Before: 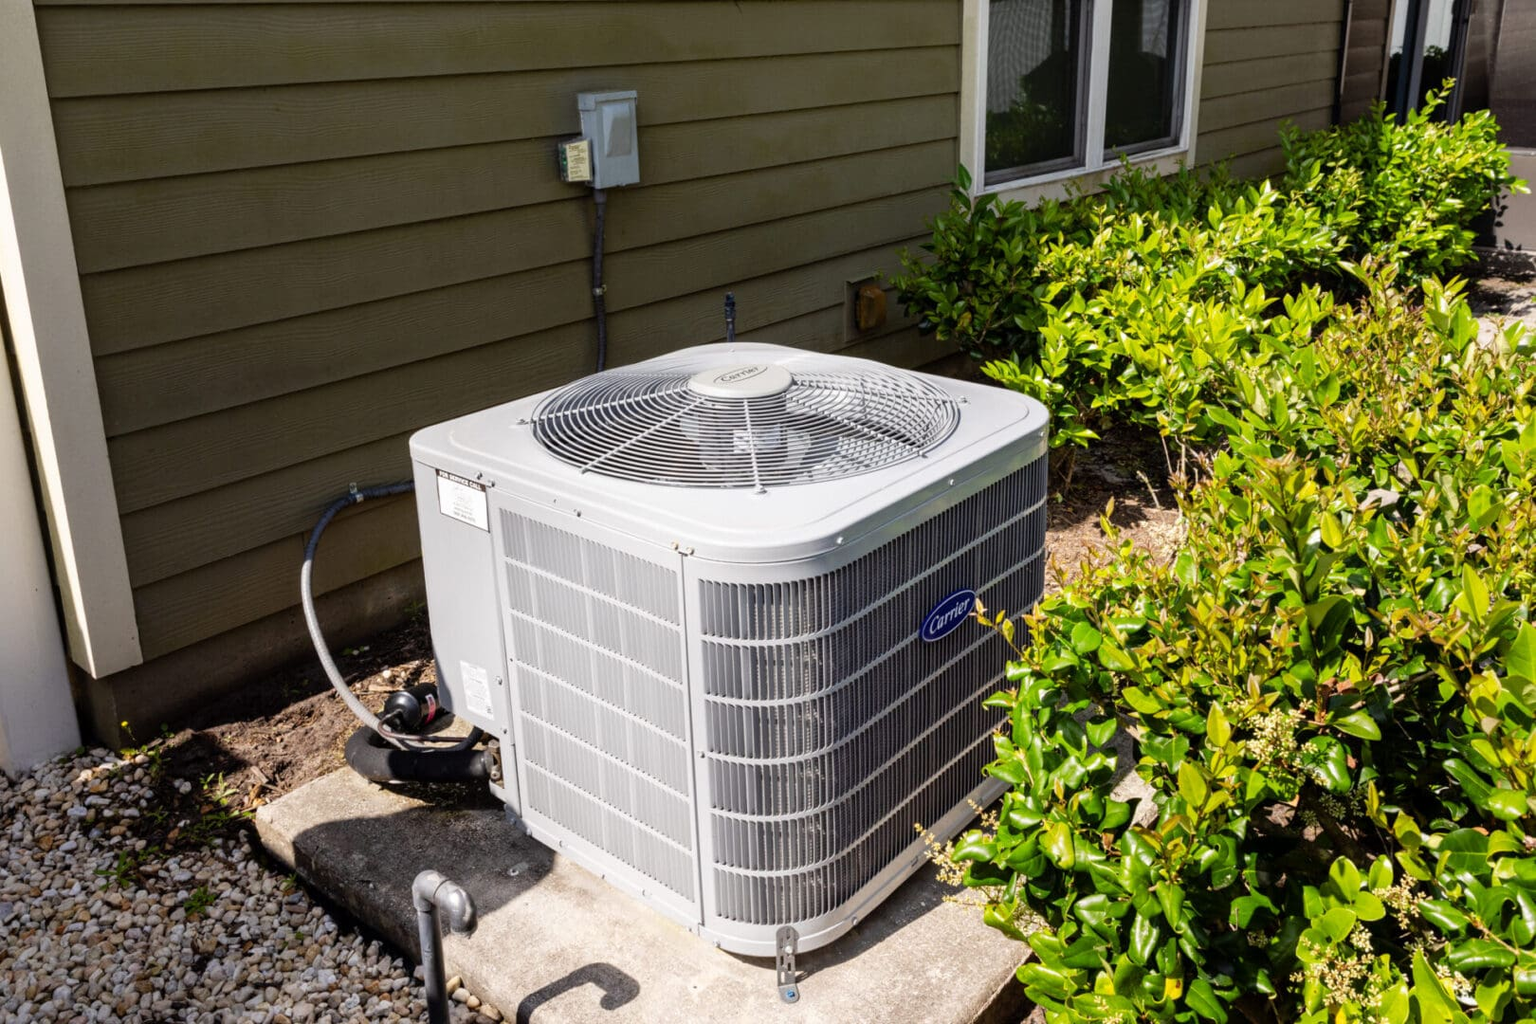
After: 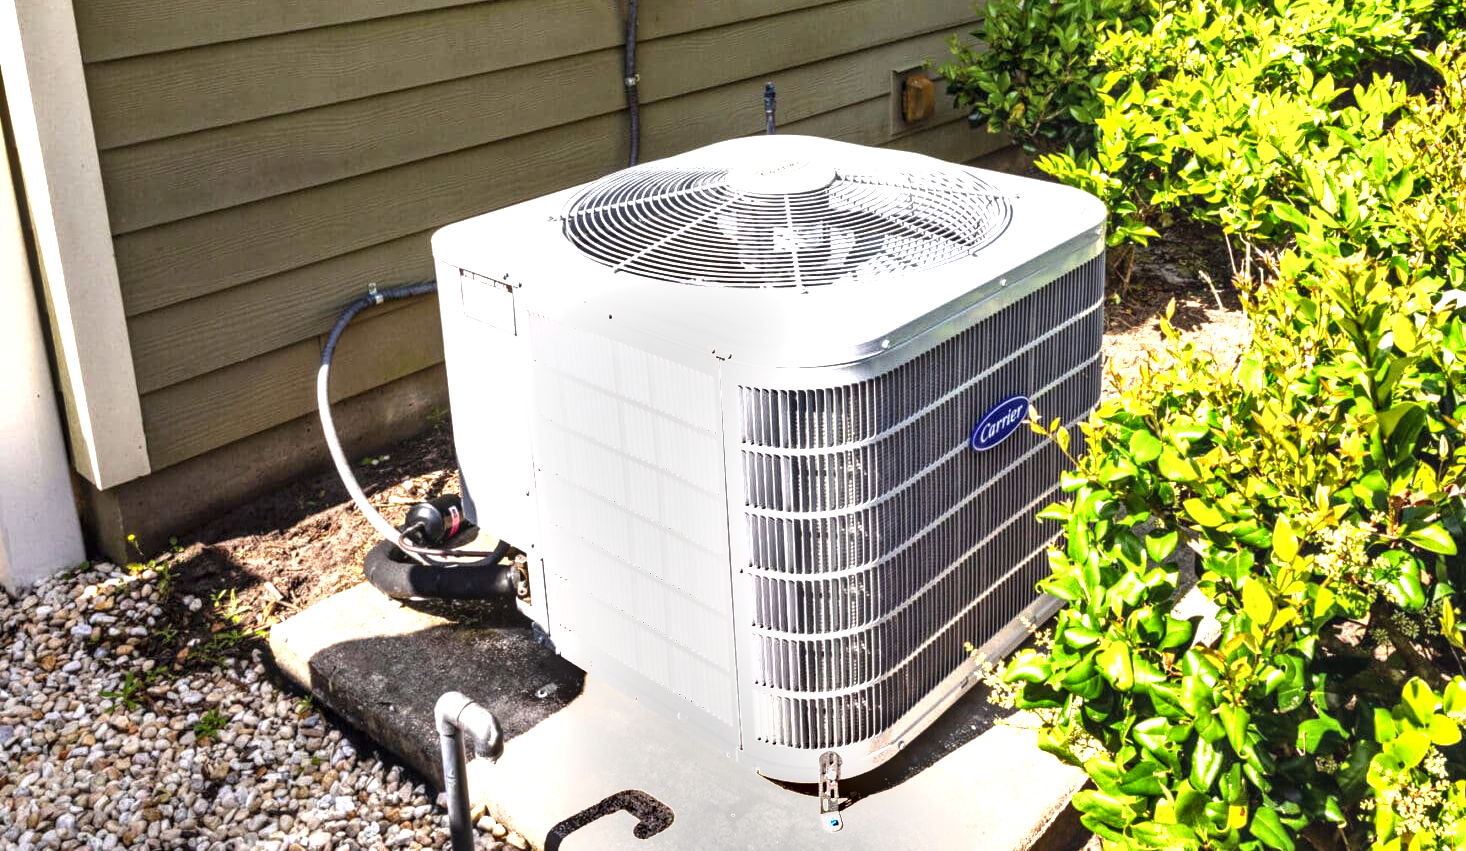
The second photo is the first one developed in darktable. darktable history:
crop: top 20.929%, right 9.463%, bottom 0.252%
exposure: black level correction 0, exposure 1.45 EV, compensate highlight preservation false
shadows and highlights: shadows 60.05, soften with gaussian
color correction: highlights b* -0.005
local contrast: on, module defaults
